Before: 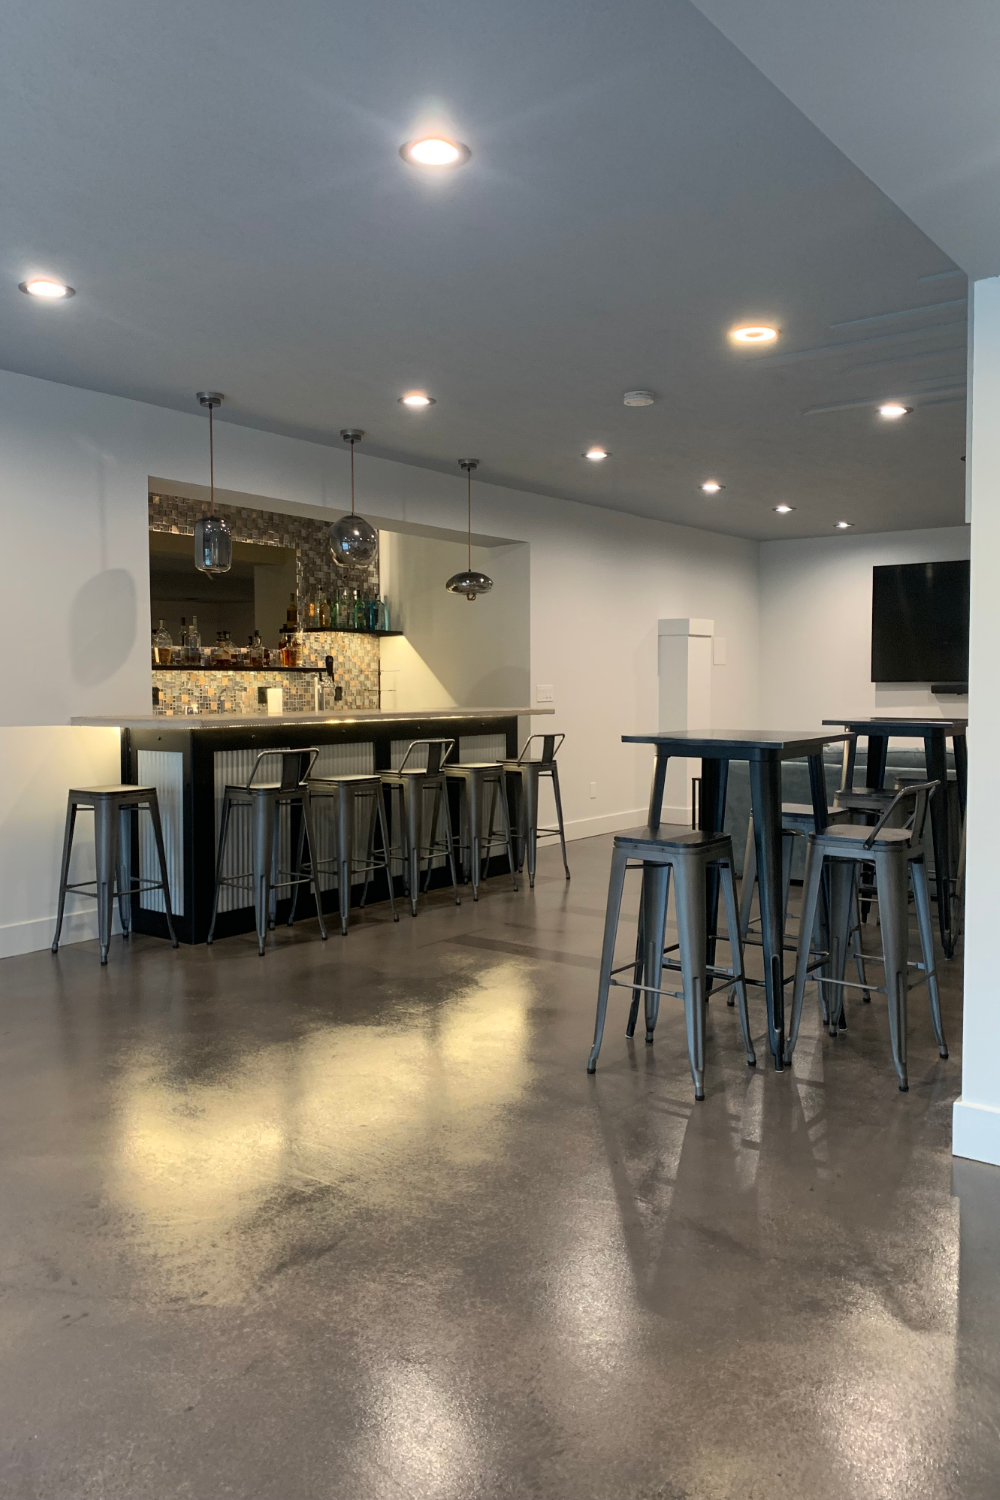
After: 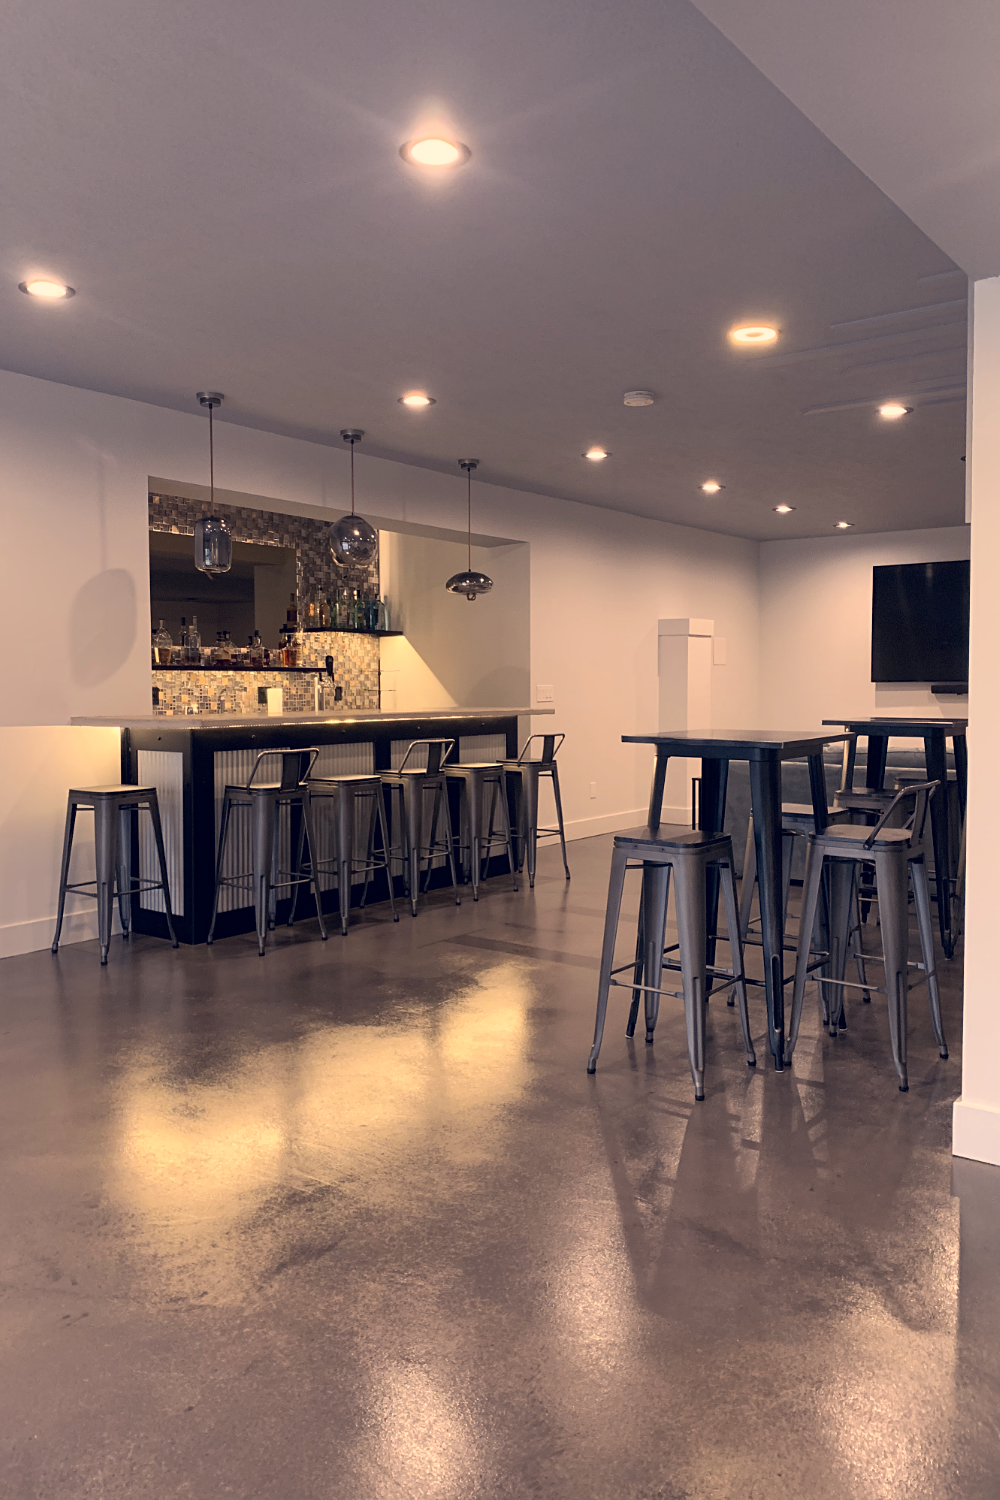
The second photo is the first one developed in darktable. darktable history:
color correction: highlights a* 19.59, highlights b* 27.49, shadows a* 3.46, shadows b* -17.28, saturation 0.73
sharpen: amount 0.2
